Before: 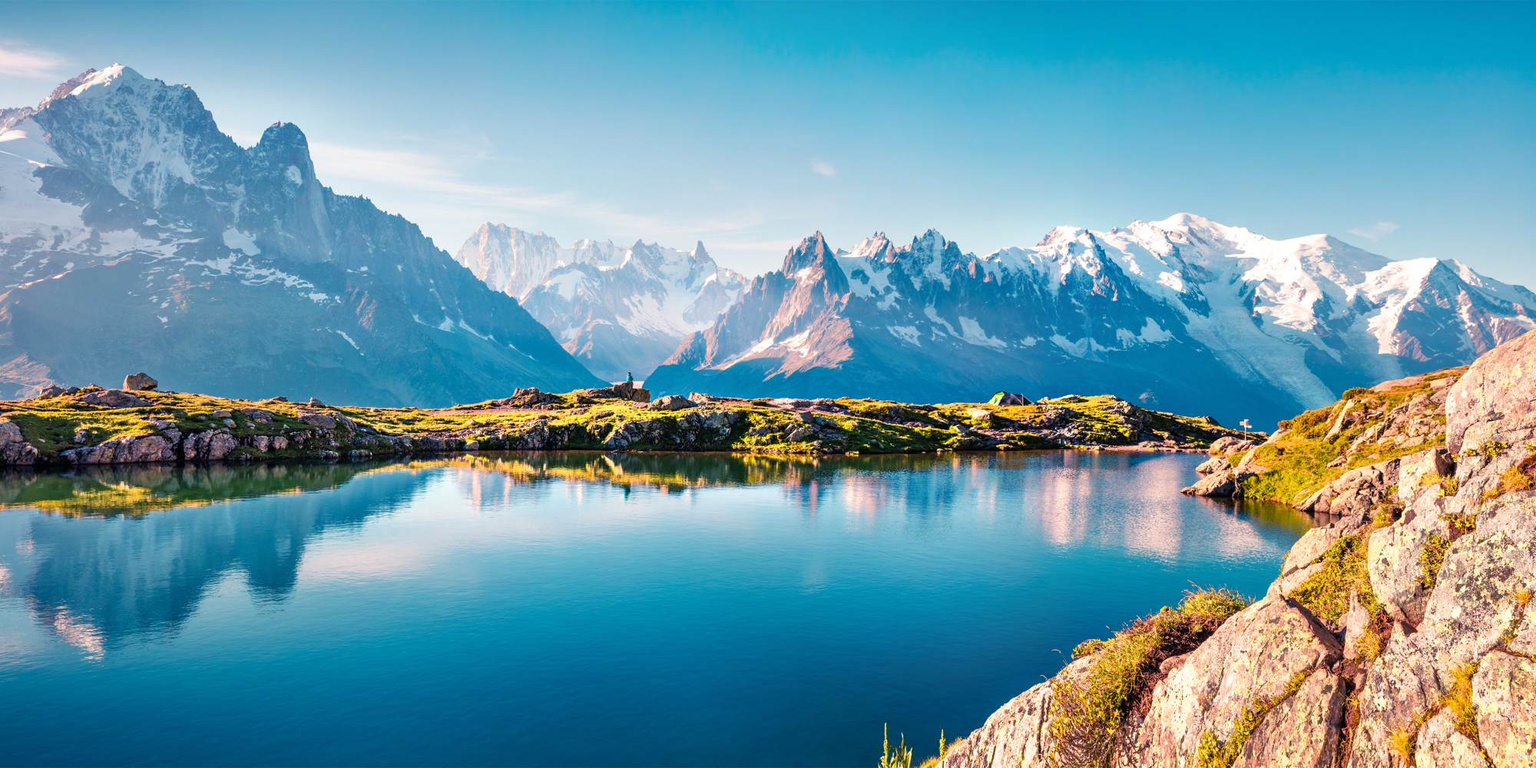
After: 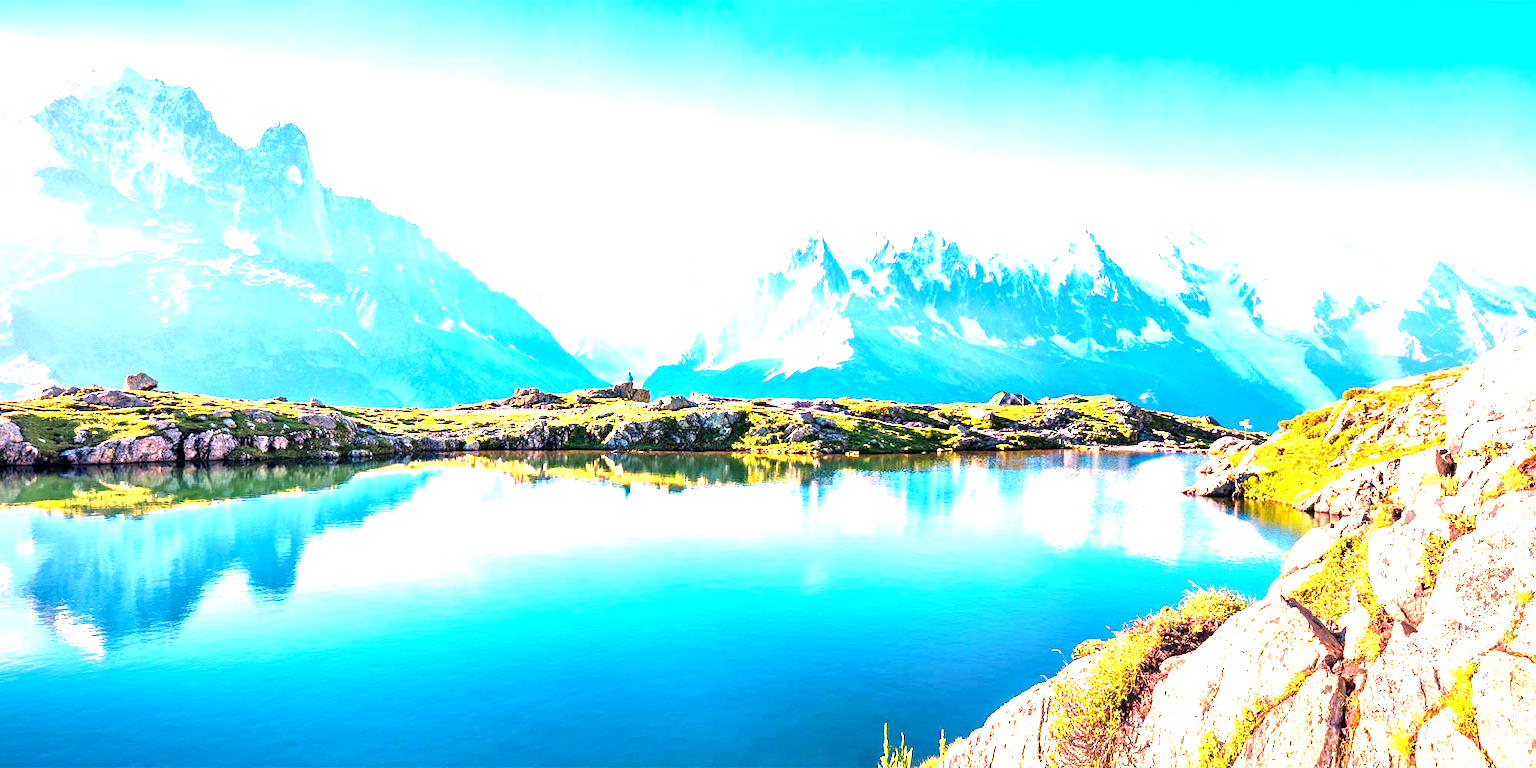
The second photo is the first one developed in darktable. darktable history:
exposure: black level correction 0.001, exposure 1.989 EV, compensate highlight preservation false
